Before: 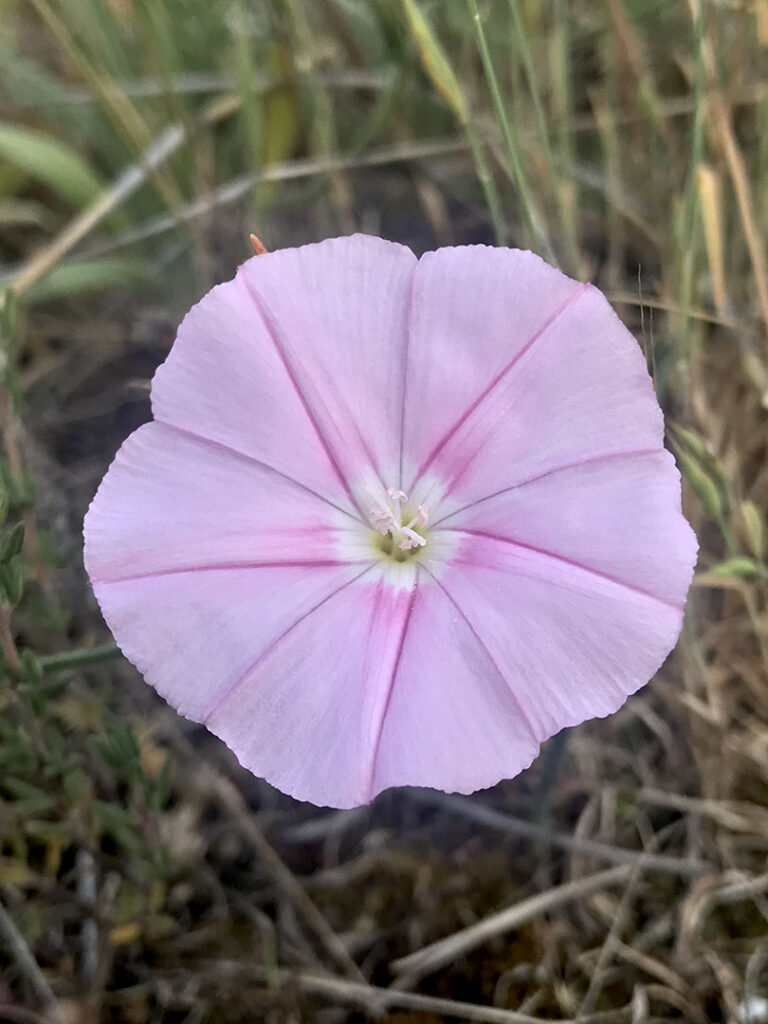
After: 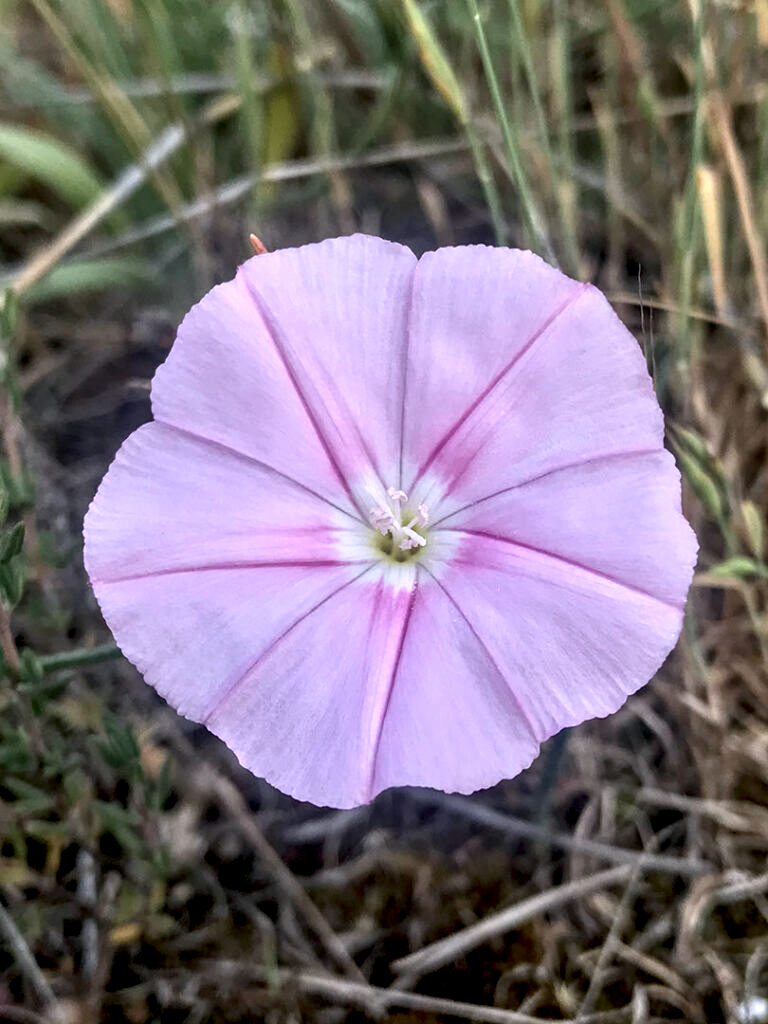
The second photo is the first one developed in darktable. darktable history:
local contrast: detail 160%
color calibration: illuminant as shot in camera, x 0.358, y 0.373, temperature 4628.91 K
